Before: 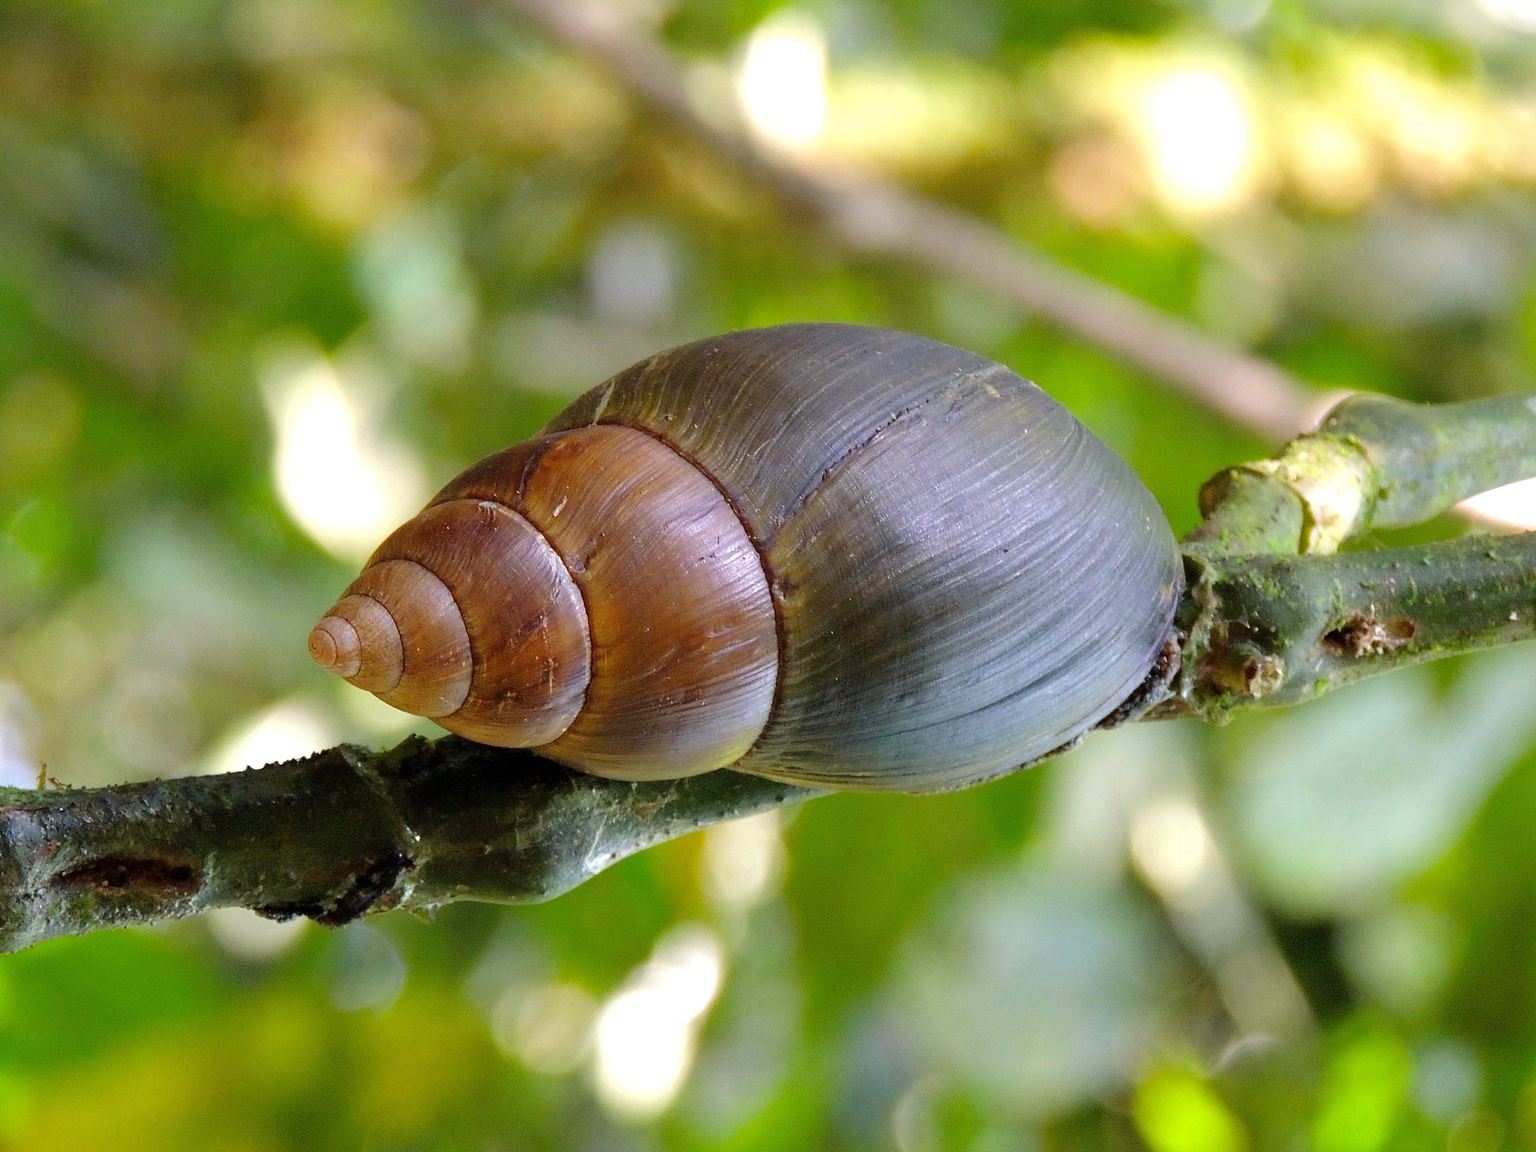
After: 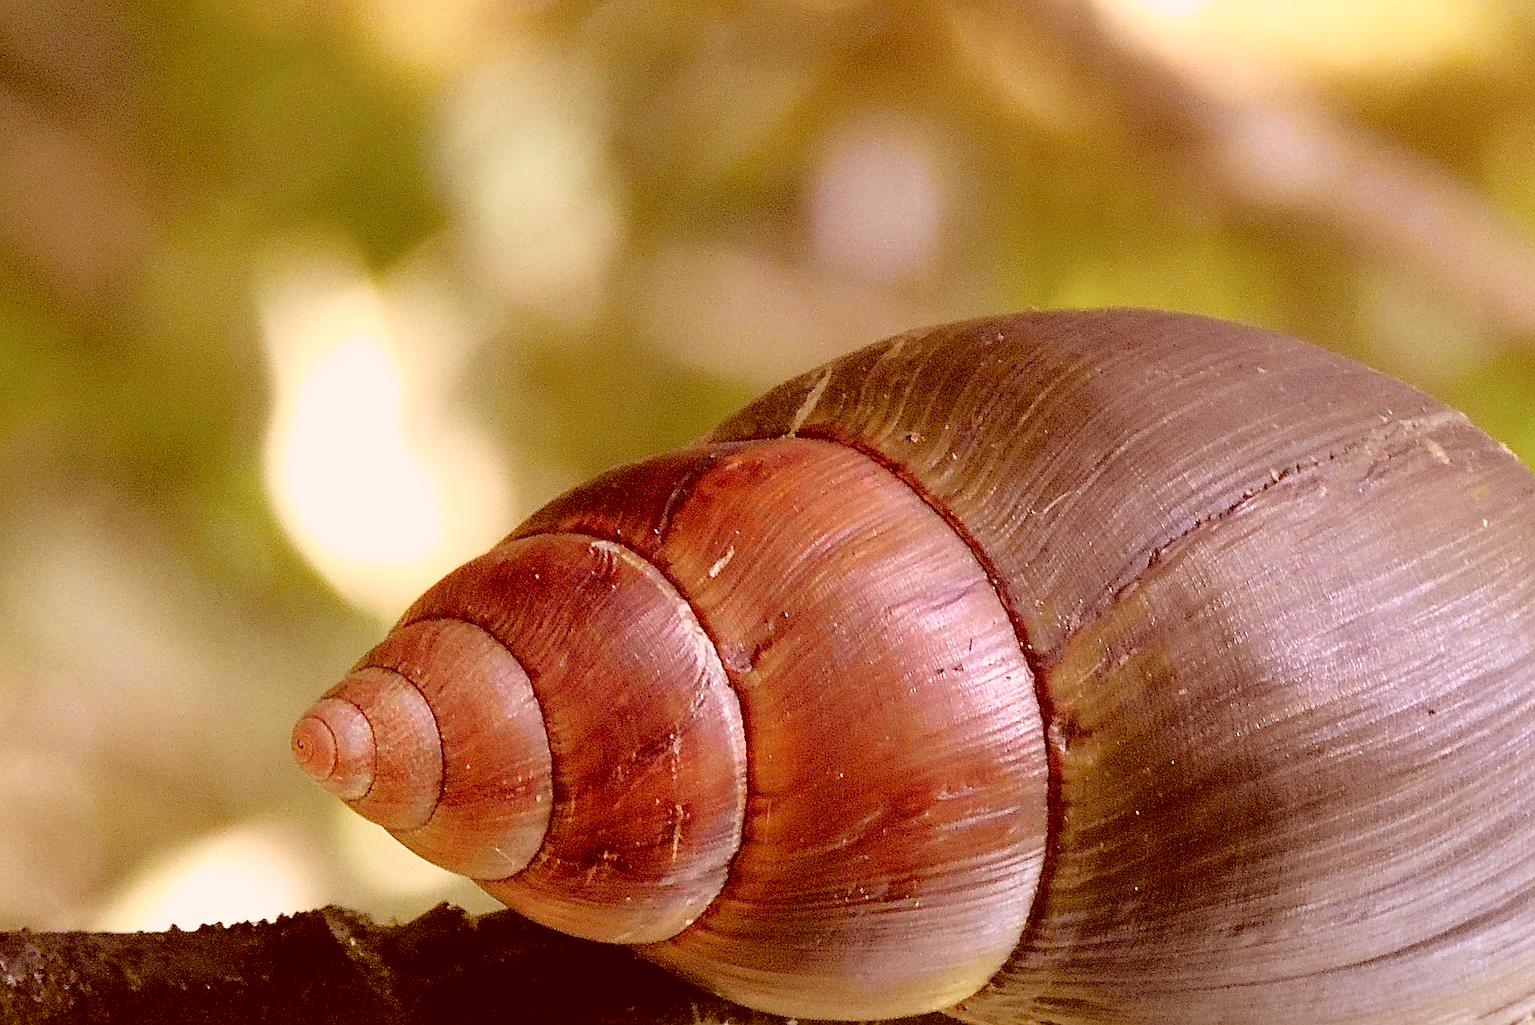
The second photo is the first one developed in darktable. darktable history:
tone curve: curves: ch0 [(0, 0.009) (0.105, 0.08) (0.195, 0.18) (0.283, 0.316) (0.384, 0.434) (0.485, 0.531) (0.638, 0.69) (0.81, 0.872) (1, 0.977)]; ch1 [(0, 0) (0.161, 0.092) (0.35, 0.33) (0.379, 0.401) (0.456, 0.469) (0.502, 0.5) (0.525, 0.518) (0.586, 0.617) (0.635, 0.655) (1, 1)]; ch2 [(0, 0) (0.371, 0.362) (0.437, 0.437) (0.48, 0.49) (0.53, 0.515) (0.56, 0.571) (0.622, 0.606) (1, 1)], color space Lab, independent channels, preserve colors none
crop and rotate: angle -6.26°, left 2.223%, top 6.671%, right 27.44%, bottom 30.708%
color correction: highlights a* 9.23, highlights b* 8.94, shadows a* 39.24, shadows b* 39.71, saturation 0.803
sharpen: on, module defaults
